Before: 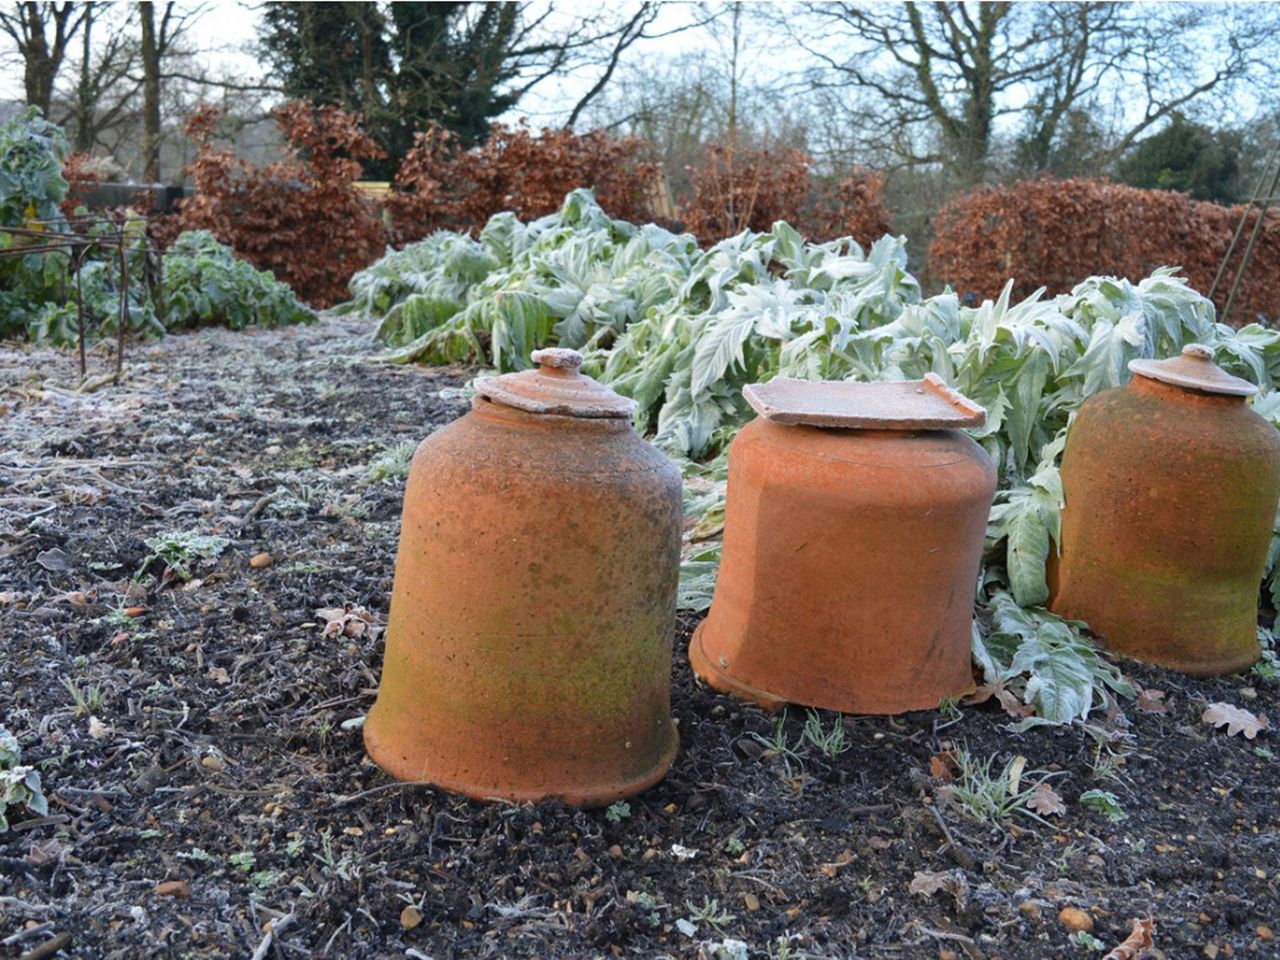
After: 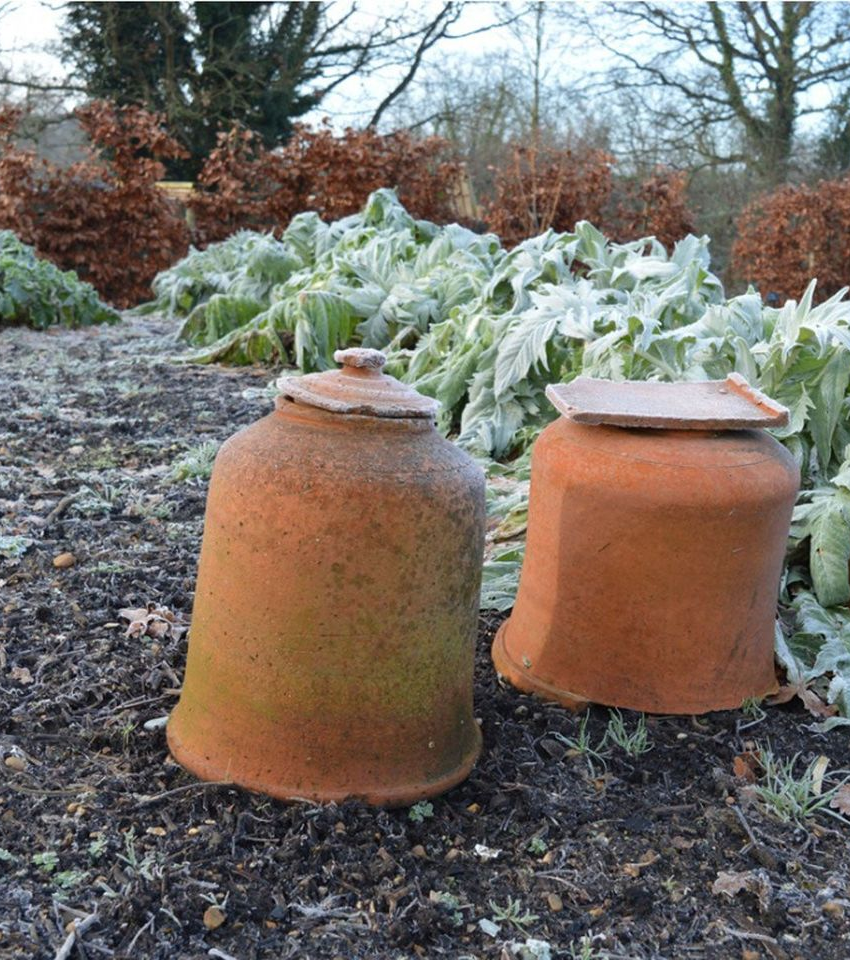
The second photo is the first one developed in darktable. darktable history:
color correction: highlights b* 0.028, saturation 0.981
crop and rotate: left 15.465%, right 18.052%
